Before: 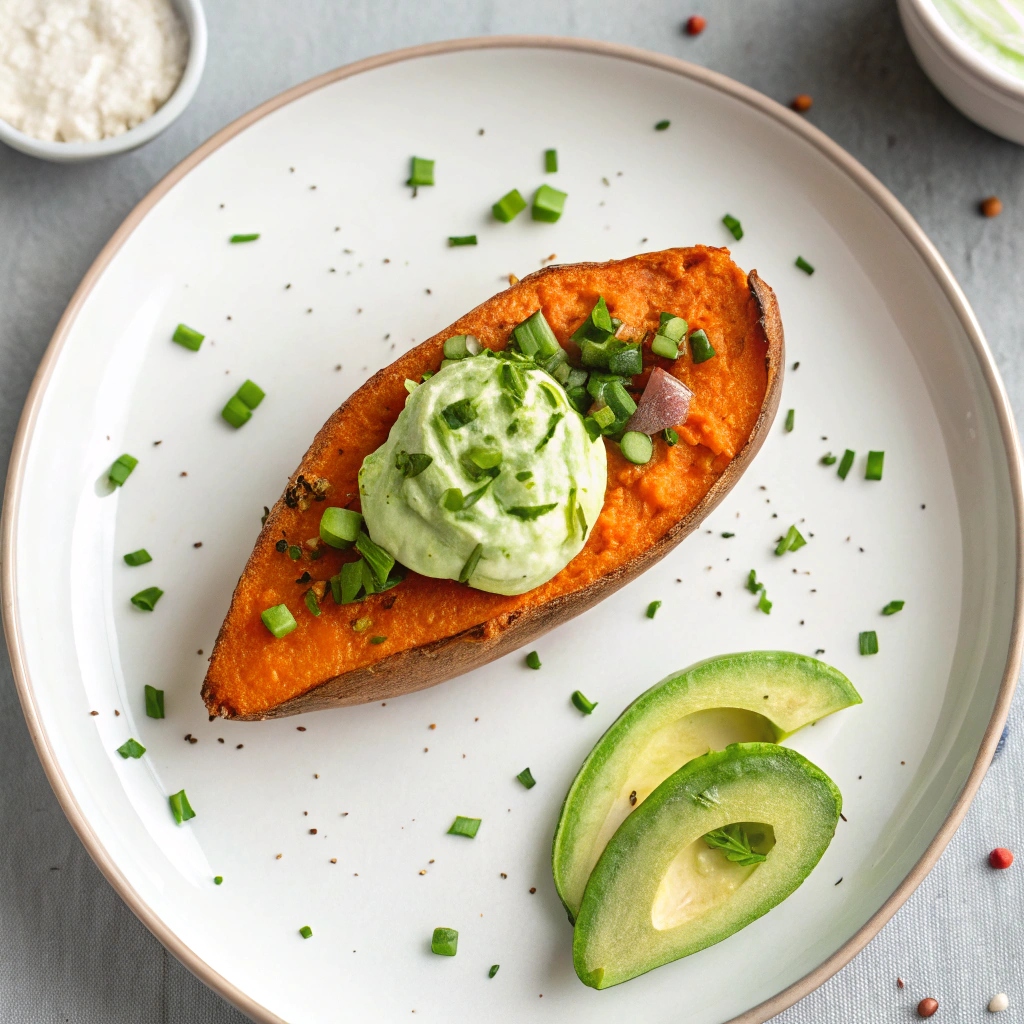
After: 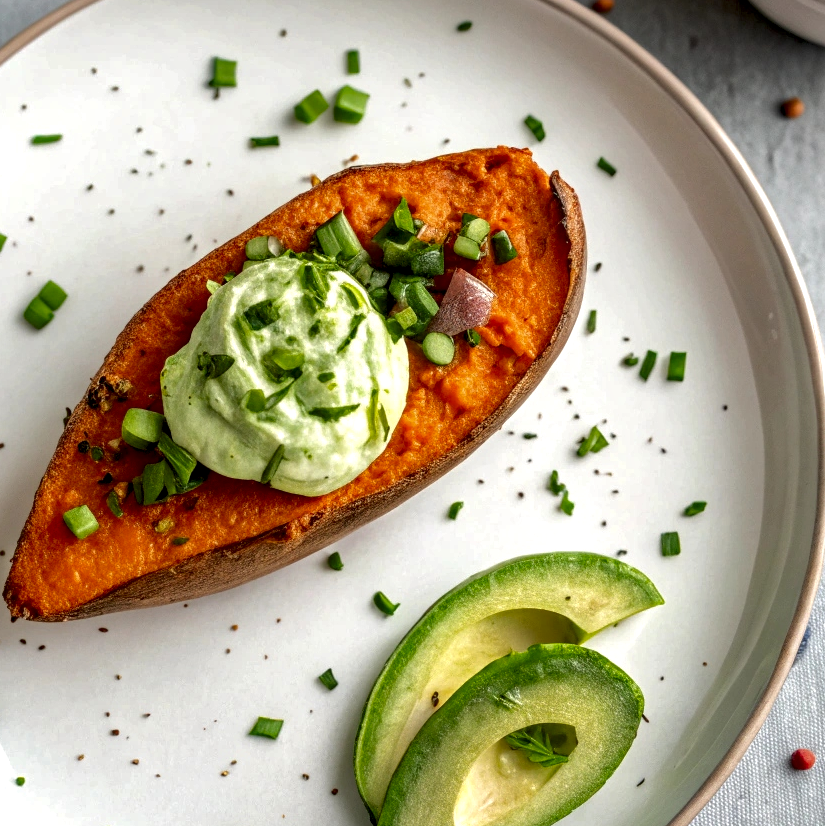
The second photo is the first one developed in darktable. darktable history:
local contrast: highlights 65%, shadows 53%, detail 169%, midtone range 0.517
crop: left 19.336%, top 9.719%, right 0%, bottom 9.602%
base curve: curves: ch0 [(0, 0) (0.297, 0.298) (1, 1)], preserve colors none
shadows and highlights: on, module defaults
